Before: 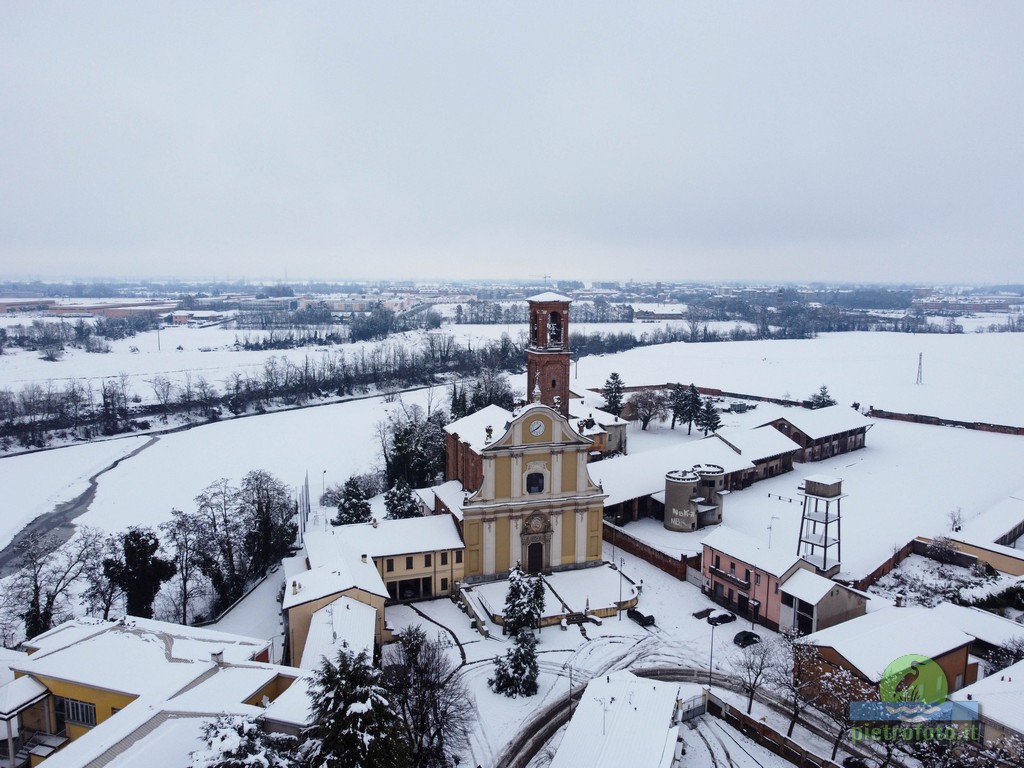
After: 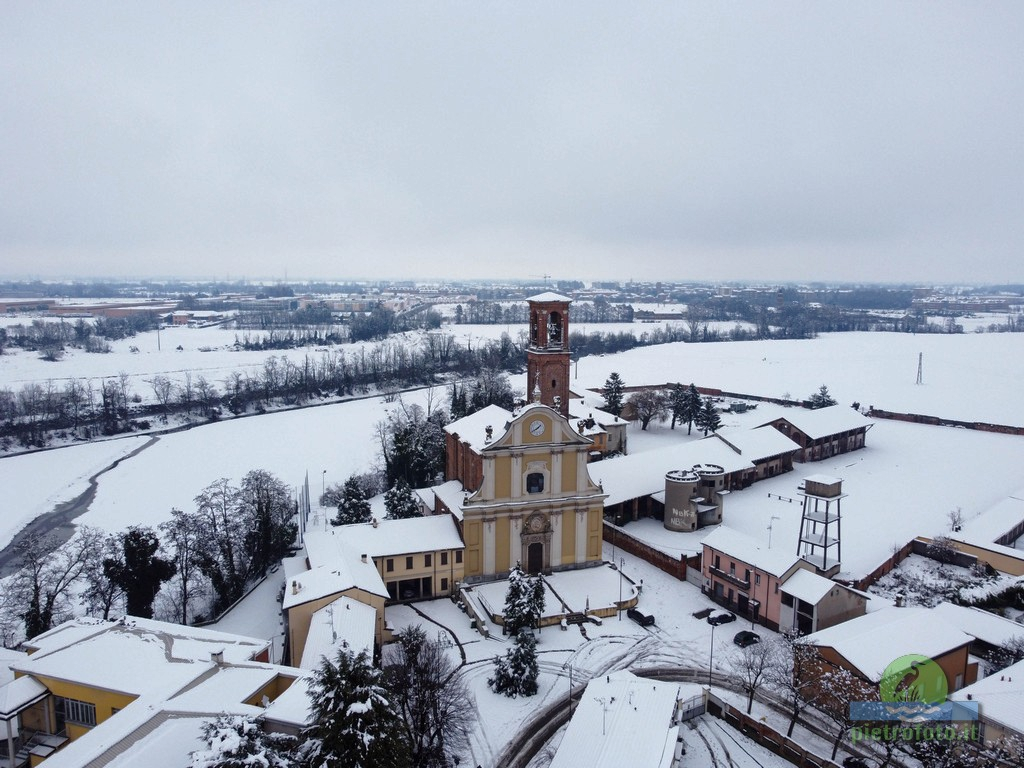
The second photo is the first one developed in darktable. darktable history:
tone equalizer: -8 EV -0.001 EV, -7 EV 0.001 EV, -6 EV -0.002 EV, -5 EV -0.012 EV, -4 EV -0.071 EV, -3 EV -0.219 EV, -2 EV -0.271 EV, -1 EV 0.097 EV, +0 EV 0.329 EV, edges refinement/feathering 500, mask exposure compensation -1.57 EV, preserve details no
